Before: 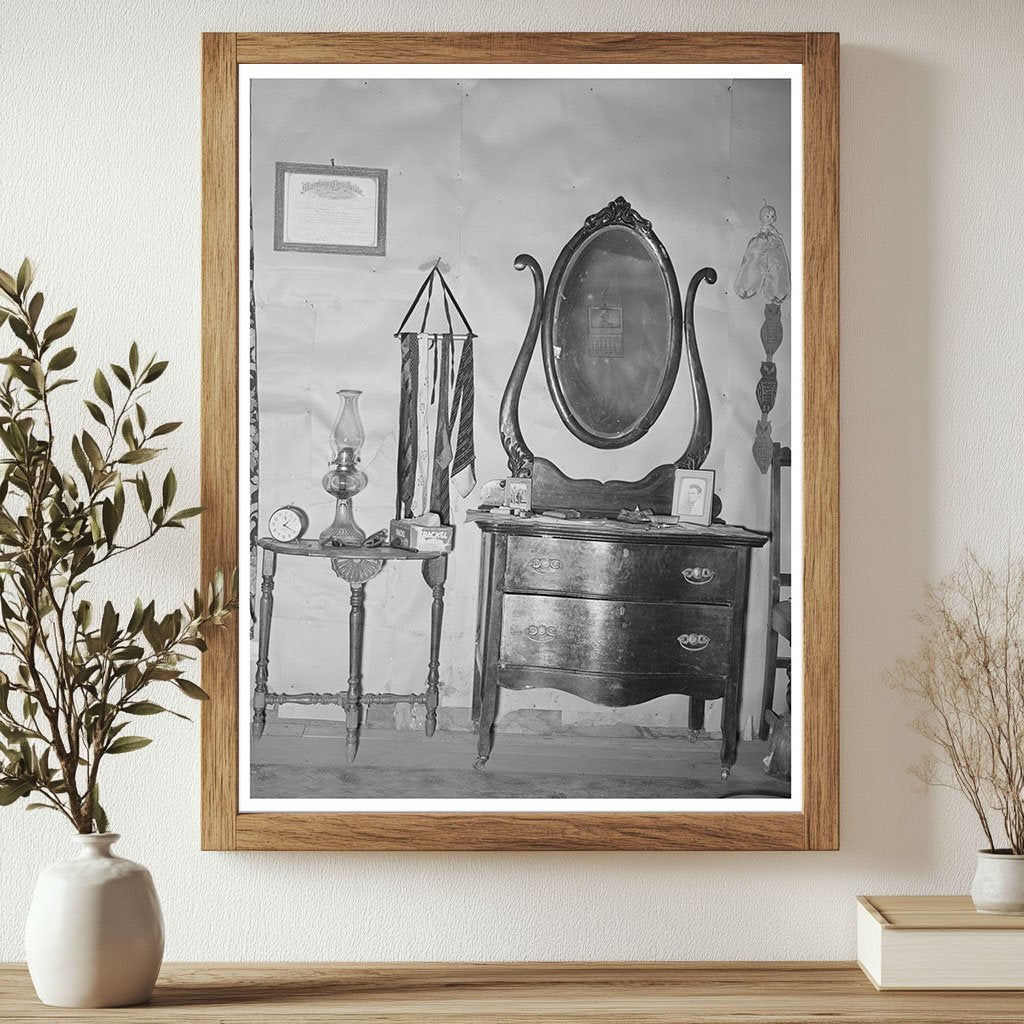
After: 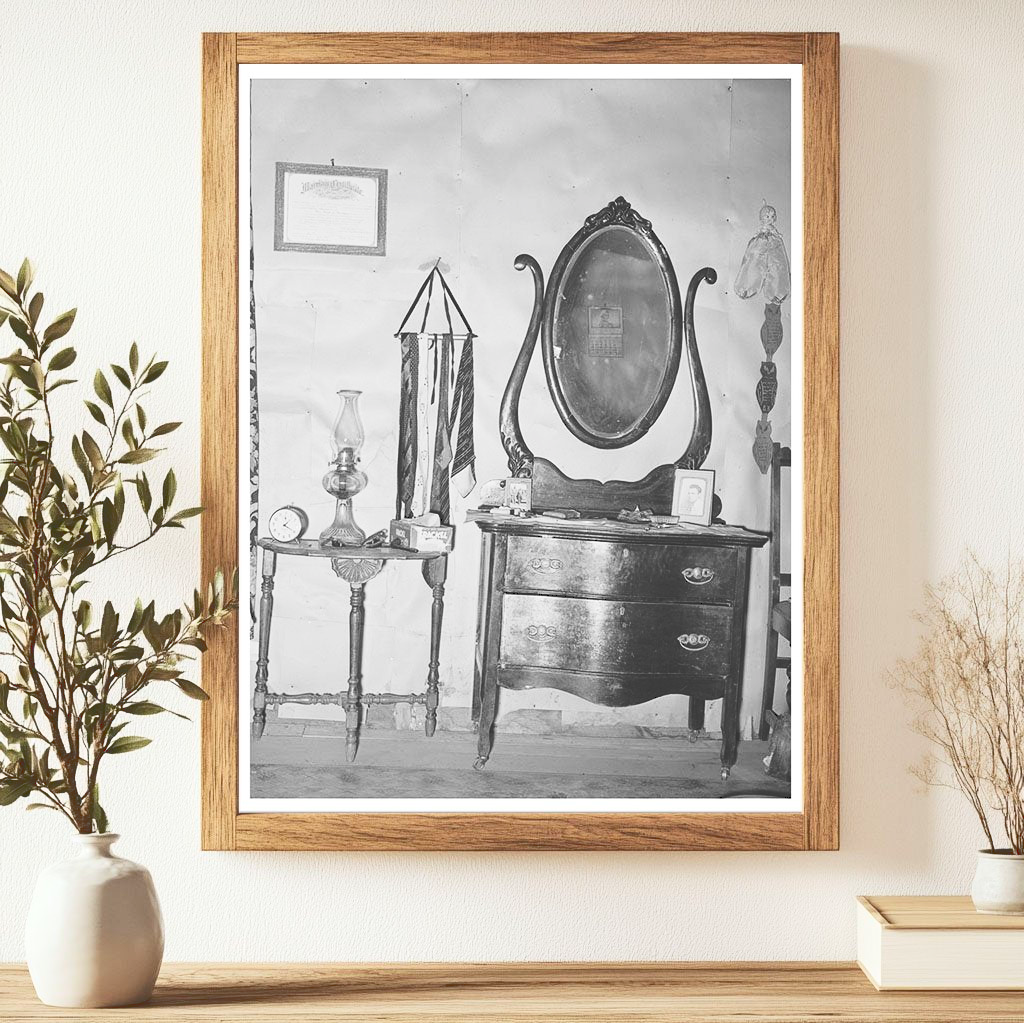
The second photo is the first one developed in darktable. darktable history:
tone curve: curves: ch0 [(0, 0) (0.003, 0.203) (0.011, 0.203) (0.025, 0.21) (0.044, 0.22) (0.069, 0.231) (0.1, 0.243) (0.136, 0.255) (0.177, 0.277) (0.224, 0.305) (0.277, 0.346) (0.335, 0.412) (0.399, 0.492) (0.468, 0.571) (0.543, 0.658) (0.623, 0.75) (0.709, 0.837) (0.801, 0.905) (0.898, 0.955) (1, 1)], color space Lab, linked channels, preserve colors none
crop: bottom 0.059%
